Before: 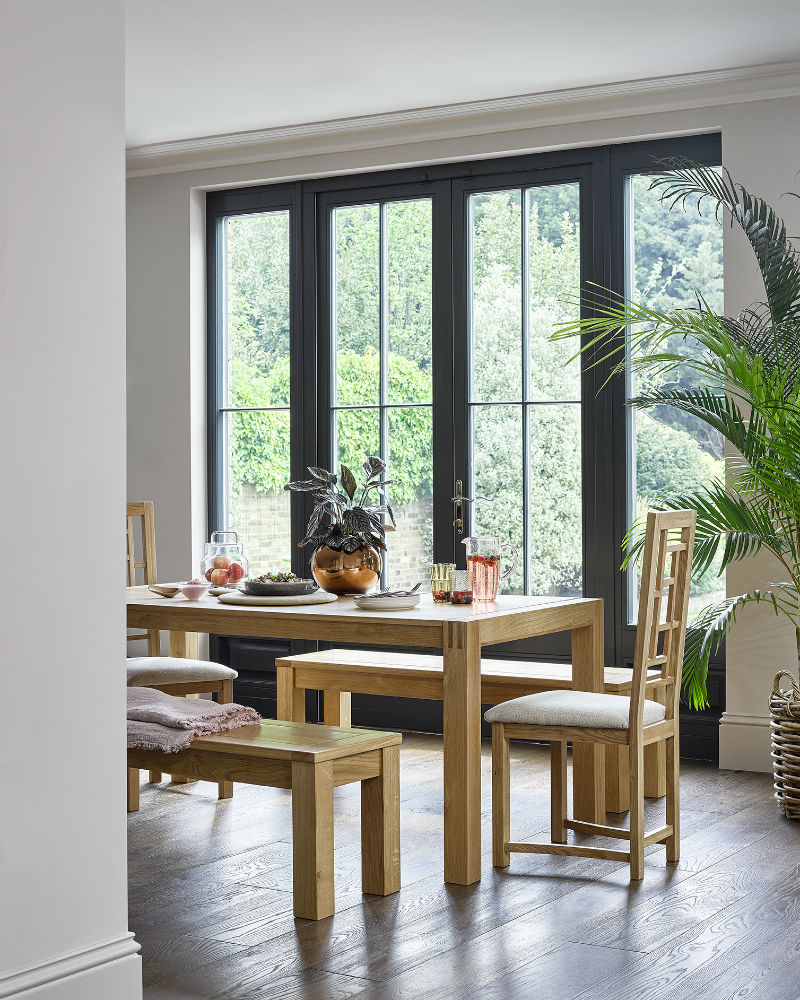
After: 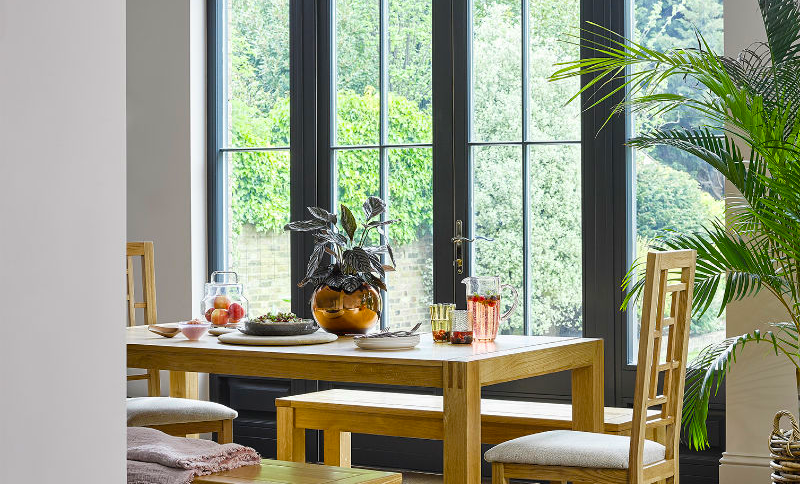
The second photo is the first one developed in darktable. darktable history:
crop and rotate: top 26.056%, bottom 25.543%
color balance rgb: linear chroma grading › global chroma 15%, perceptual saturation grading › global saturation 30%
